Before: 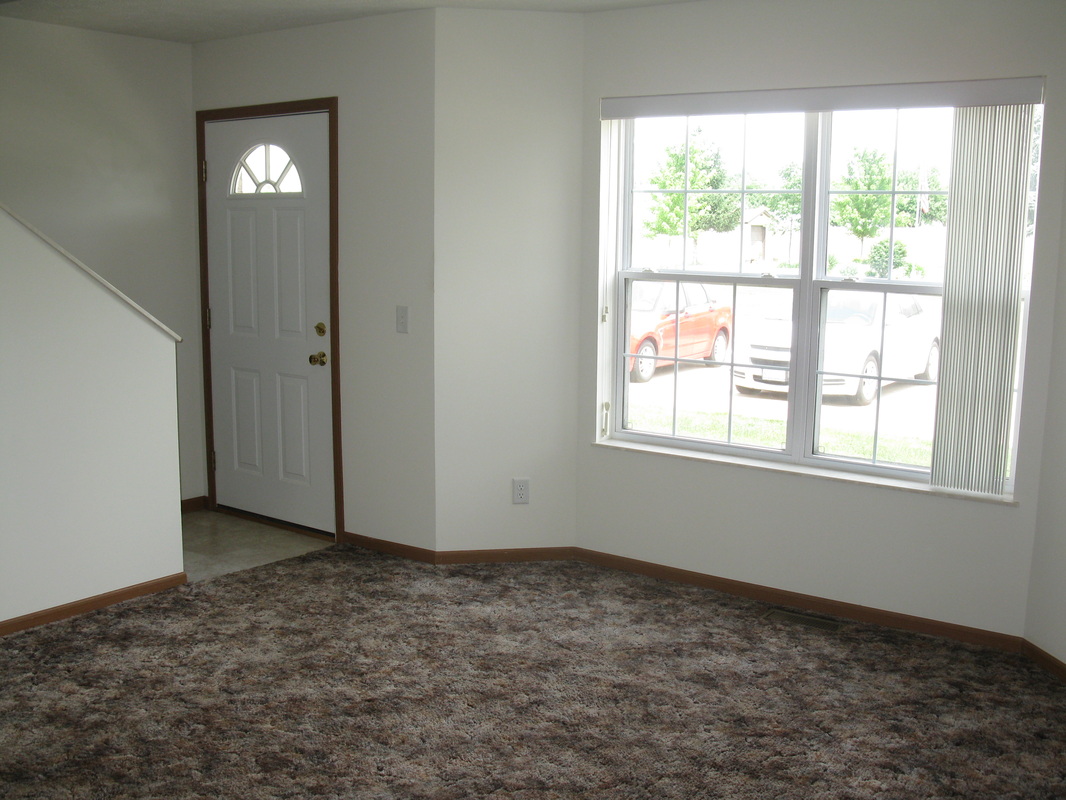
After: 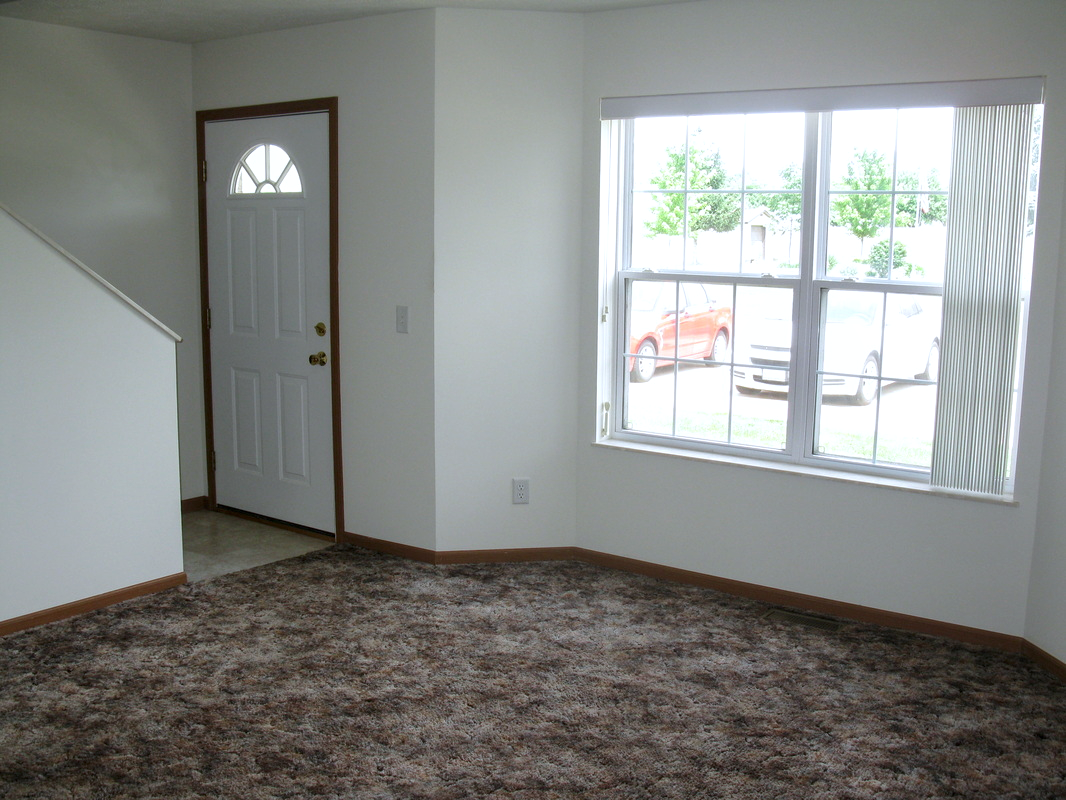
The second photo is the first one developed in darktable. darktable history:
color correction: highlights a* -0.686, highlights b* -8.63
local contrast: on, module defaults
contrast brightness saturation: saturation 0.177
